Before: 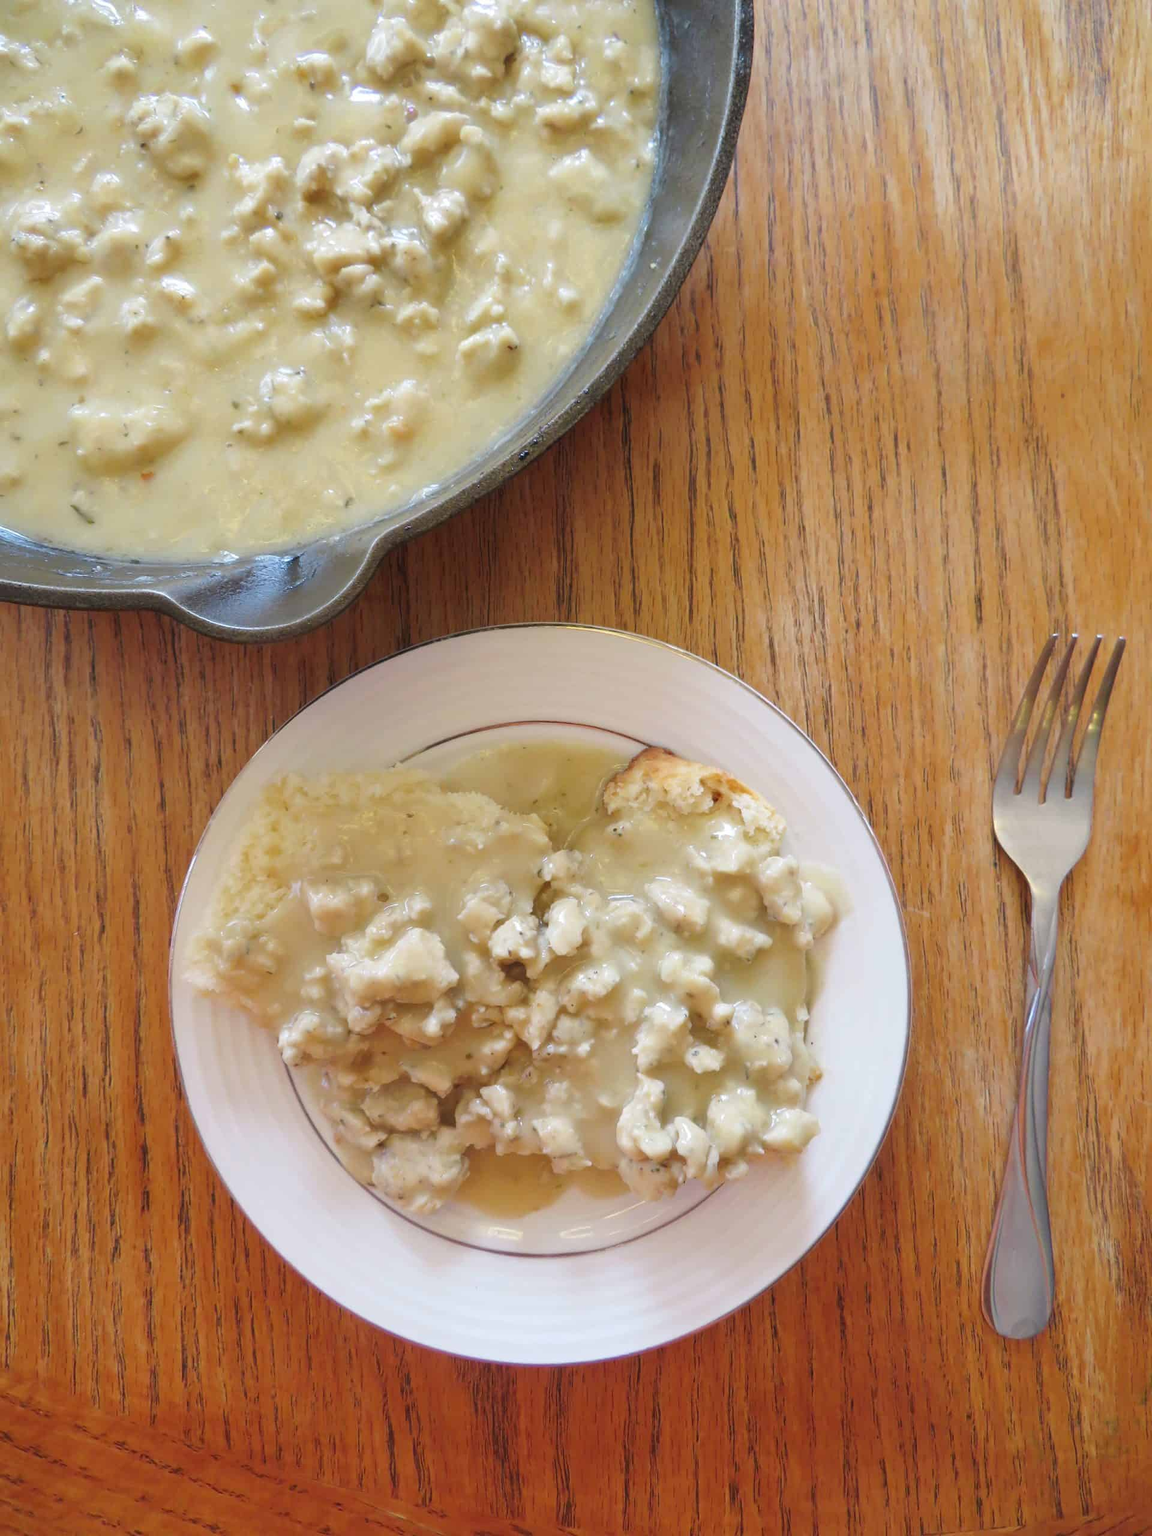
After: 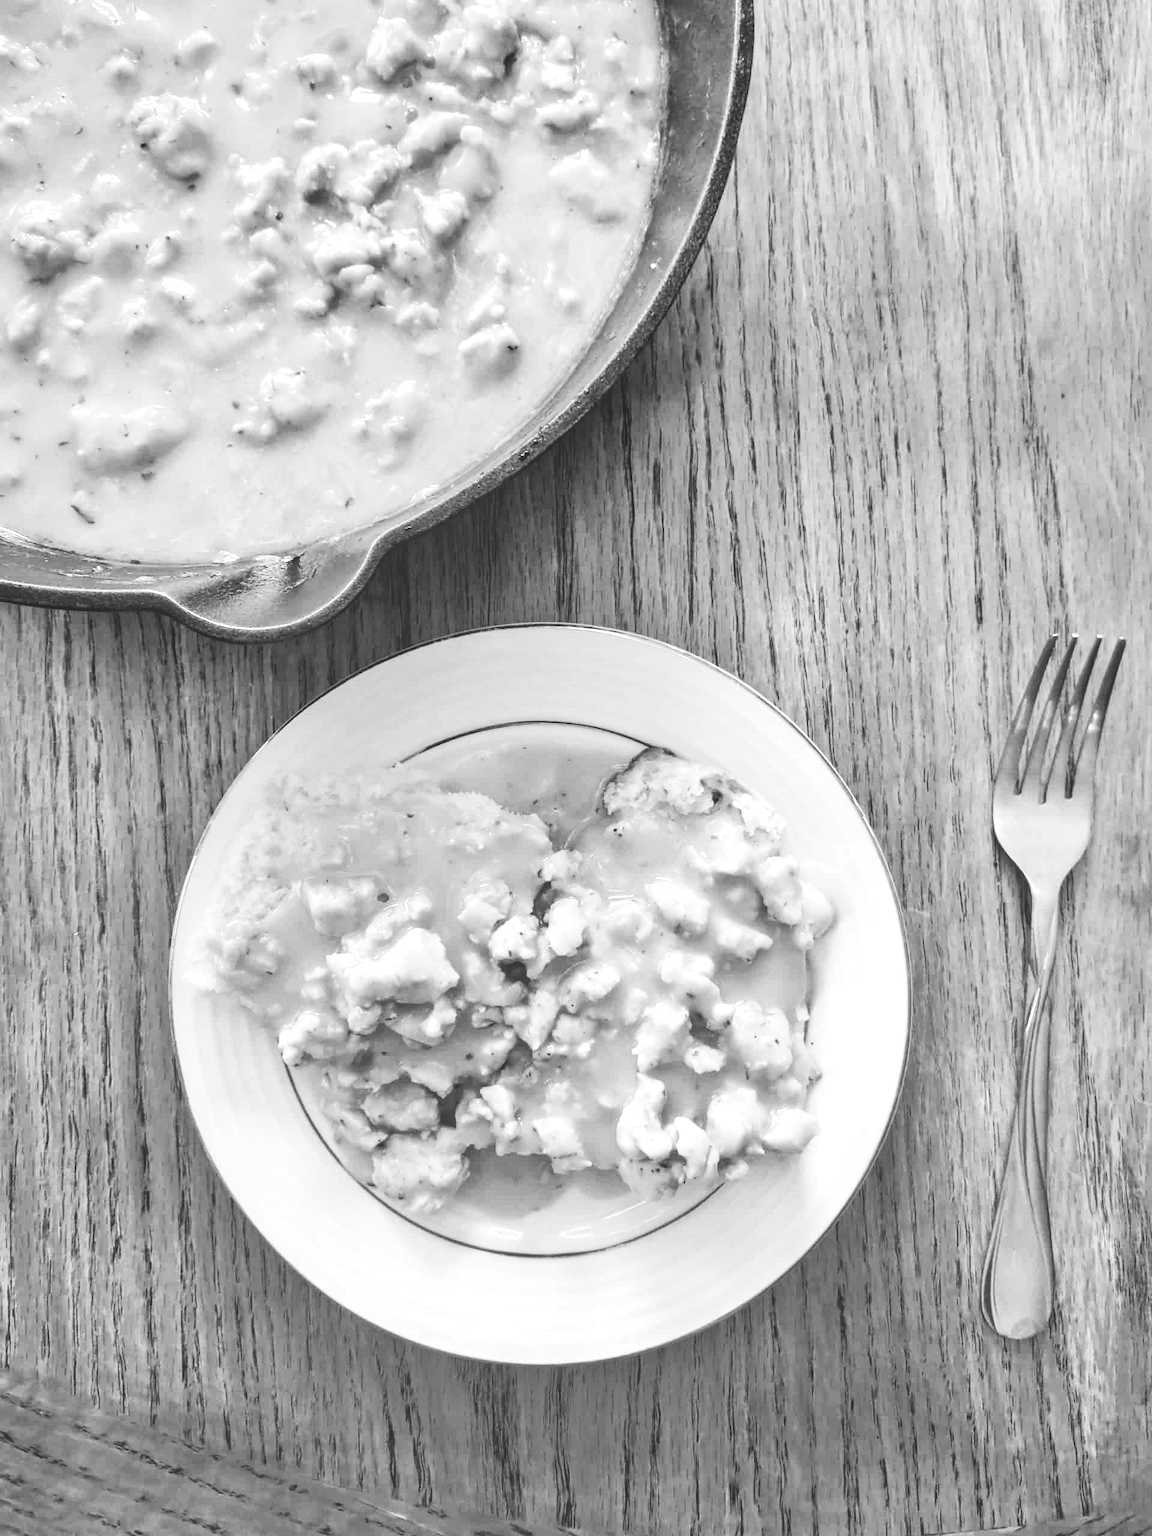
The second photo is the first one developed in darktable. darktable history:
tone equalizer: -7 EV 0.15 EV, -6 EV 0.6 EV, -5 EV 1.15 EV, -4 EV 1.33 EV, -3 EV 1.15 EV, -2 EV 0.6 EV, -1 EV 0.15 EV, mask exposure compensation -0.5 EV
monochrome: on, module defaults
tone curve: curves: ch0 [(0, 0) (0.003, 0.331) (0.011, 0.333) (0.025, 0.333) (0.044, 0.334) (0.069, 0.335) (0.1, 0.338) (0.136, 0.342) (0.177, 0.347) (0.224, 0.352) (0.277, 0.359) (0.335, 0.39) (0.399, 0.434) (0.468, 0.509) (0.543, 0.615) (0.623, 0.731) (0.709, 0.814) (0.801, 0.88) (0.898, 0.921) (1, 1)], preserve colors none
local contrast: highlights 65%, shadows 54%, detail 169%, midtone range 0.514
